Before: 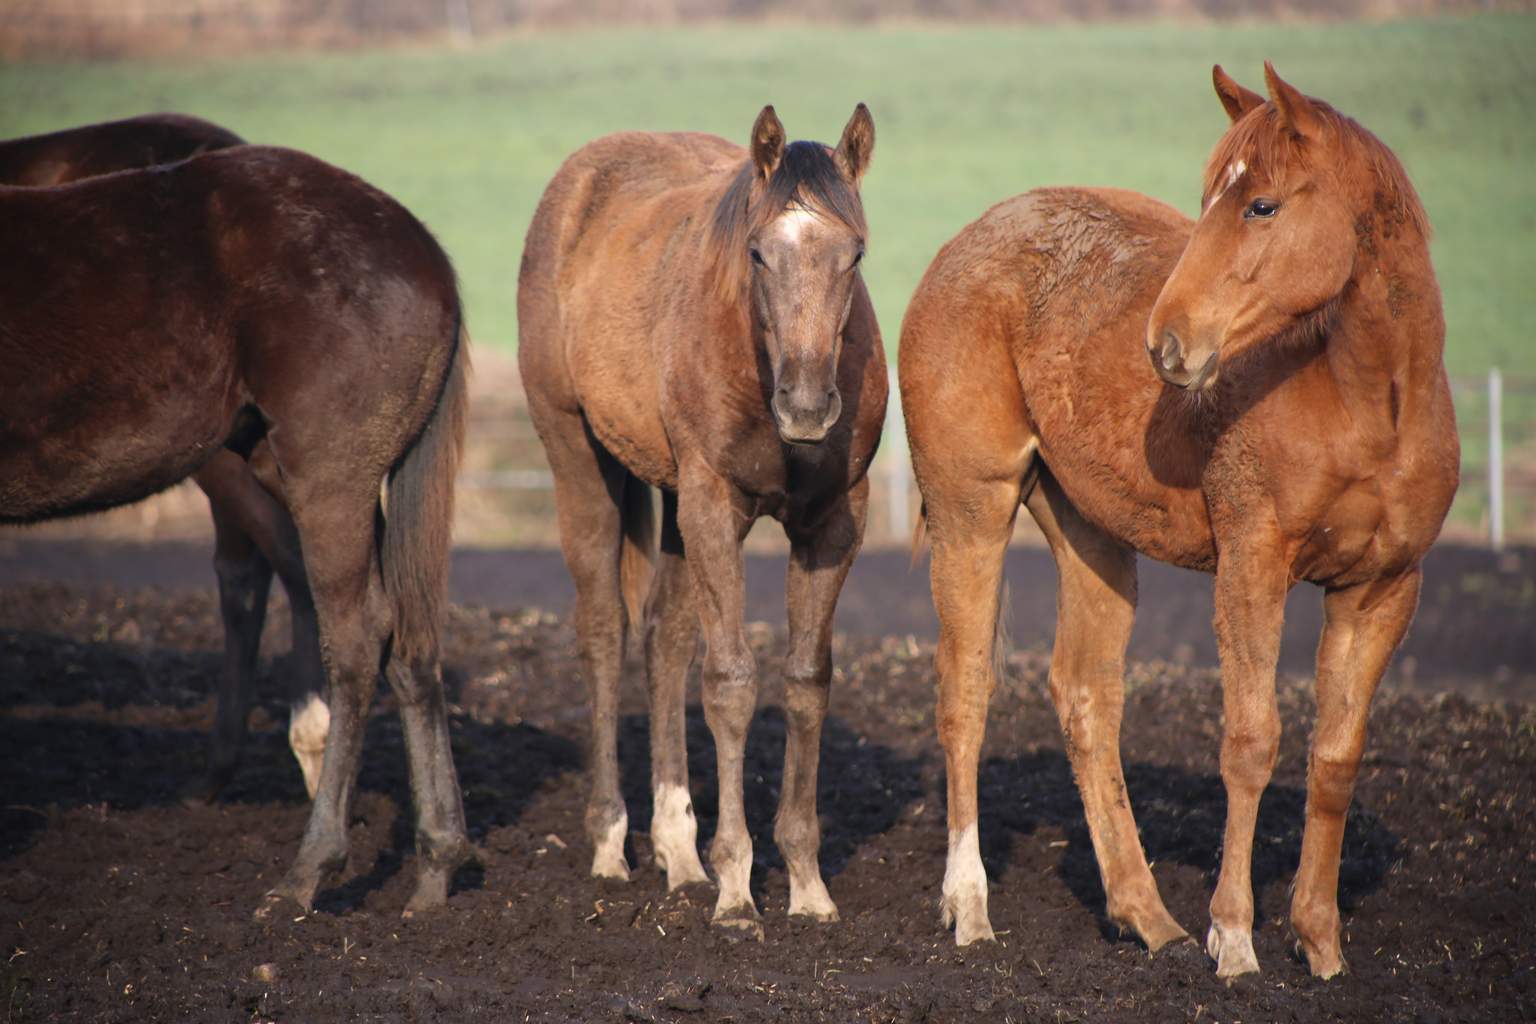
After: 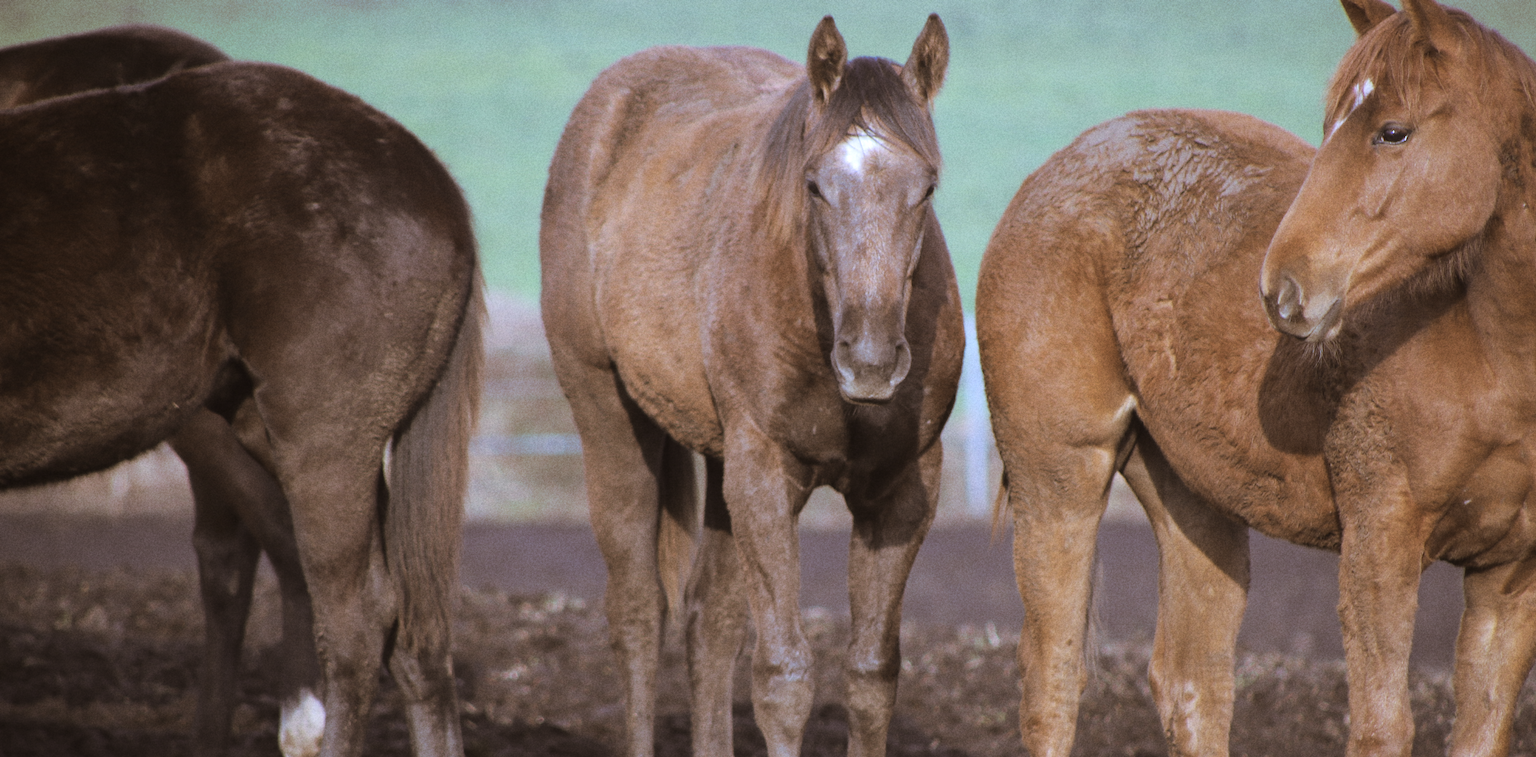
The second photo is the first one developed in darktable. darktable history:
crop: left 3.015%, top 8.969%, right 9.647%, bottom 26.457%
grain: coarseness 22.88 ISO
split-toning: shadows › hue 32.4°, shadows › saturation 0.51, highlights › hue 180°, highlights › saturation 0, balance -60.17, compress 55.19%
white balance: red 0.871, blue 1.249
